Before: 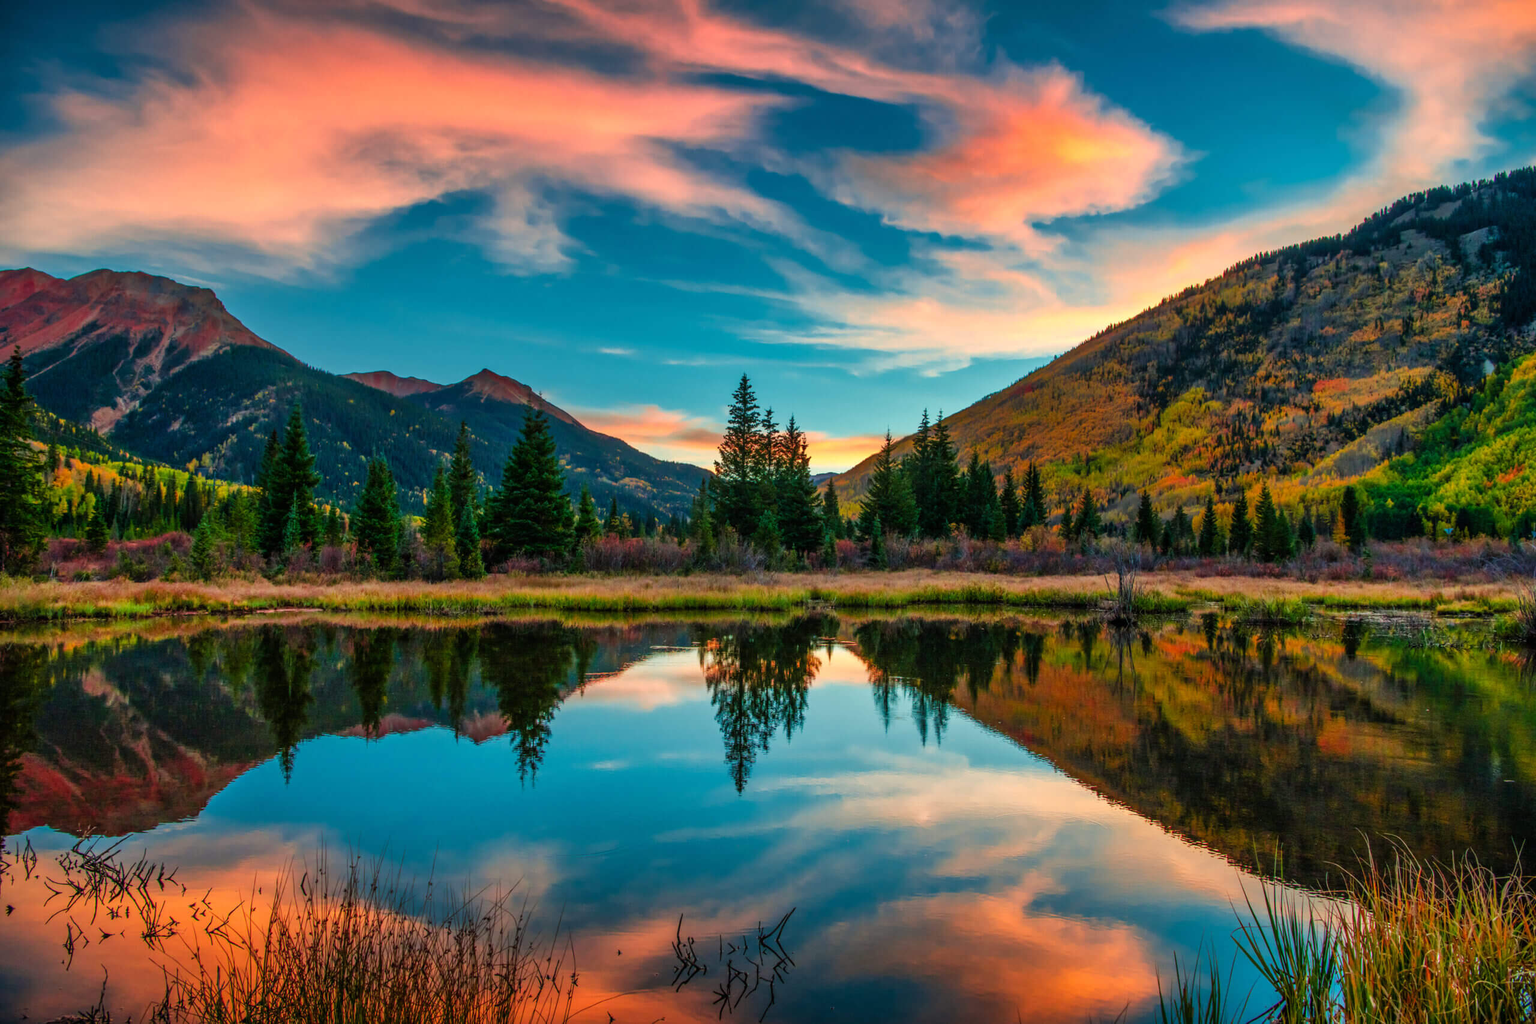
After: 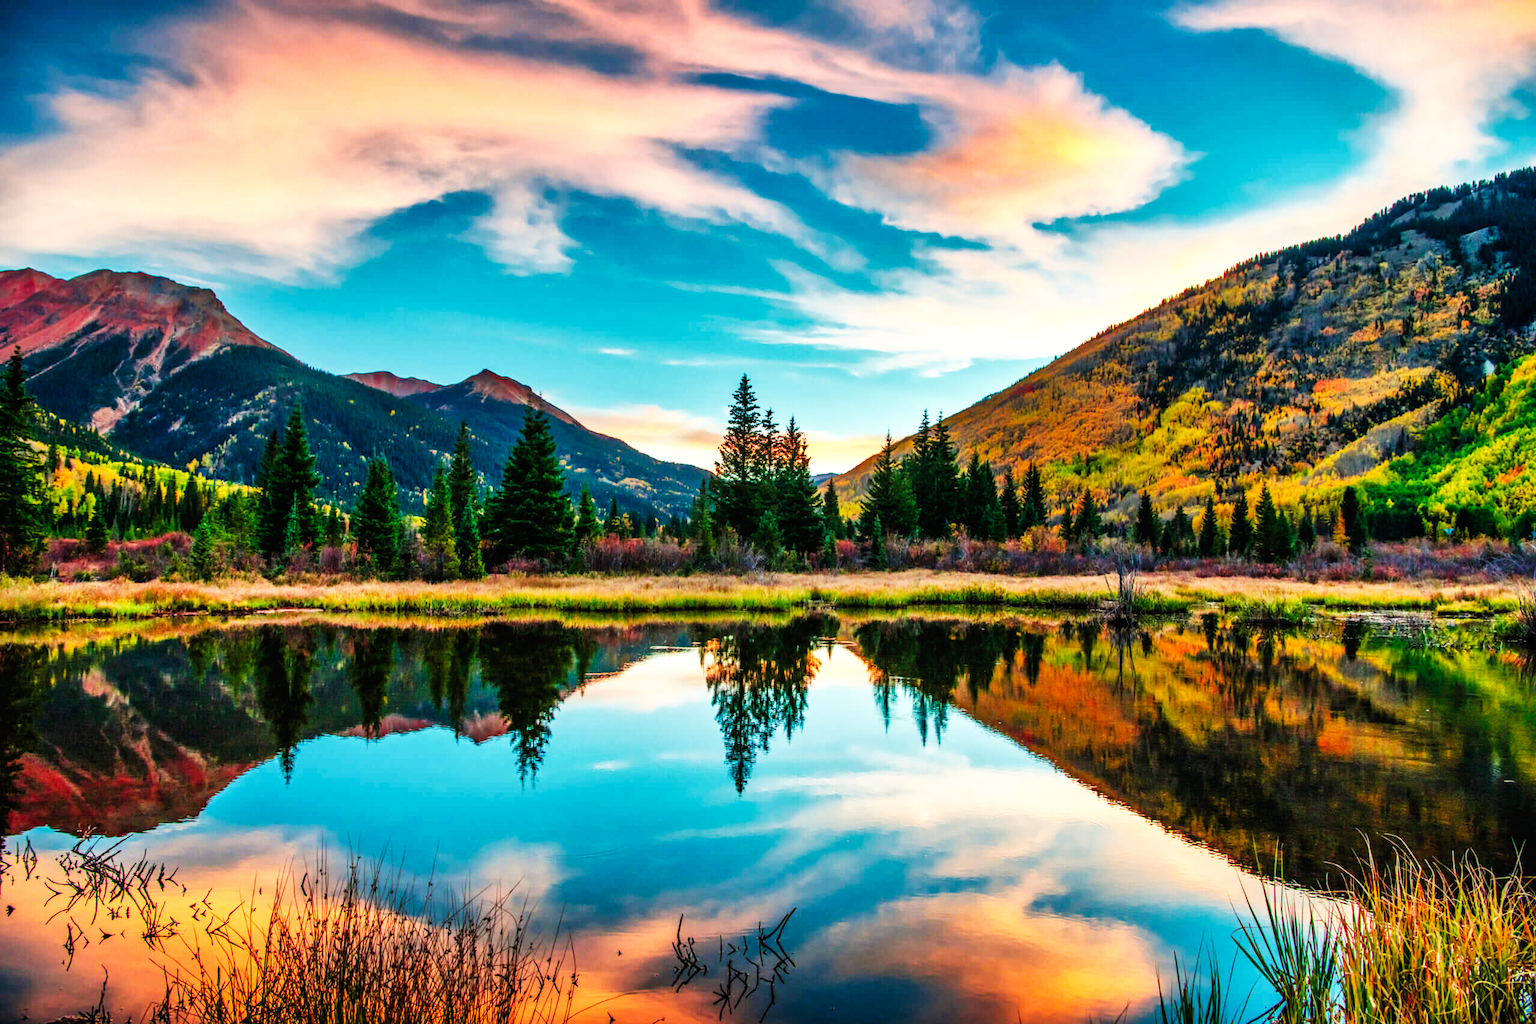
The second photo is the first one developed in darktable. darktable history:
contrast brightness saturation: saturation -0.1
base curve: curves: ch0 [(0, 0) (0.007, 0.004) (0.027, 0.03) (0.046, 0.07) (0.207, 0.54) (0.442, 0.872) (0.673, 0.972) (1, 1)], preserve colors none
shadows and highlights: shadows 12, white point adjustment 1.2, soften with gaussian
